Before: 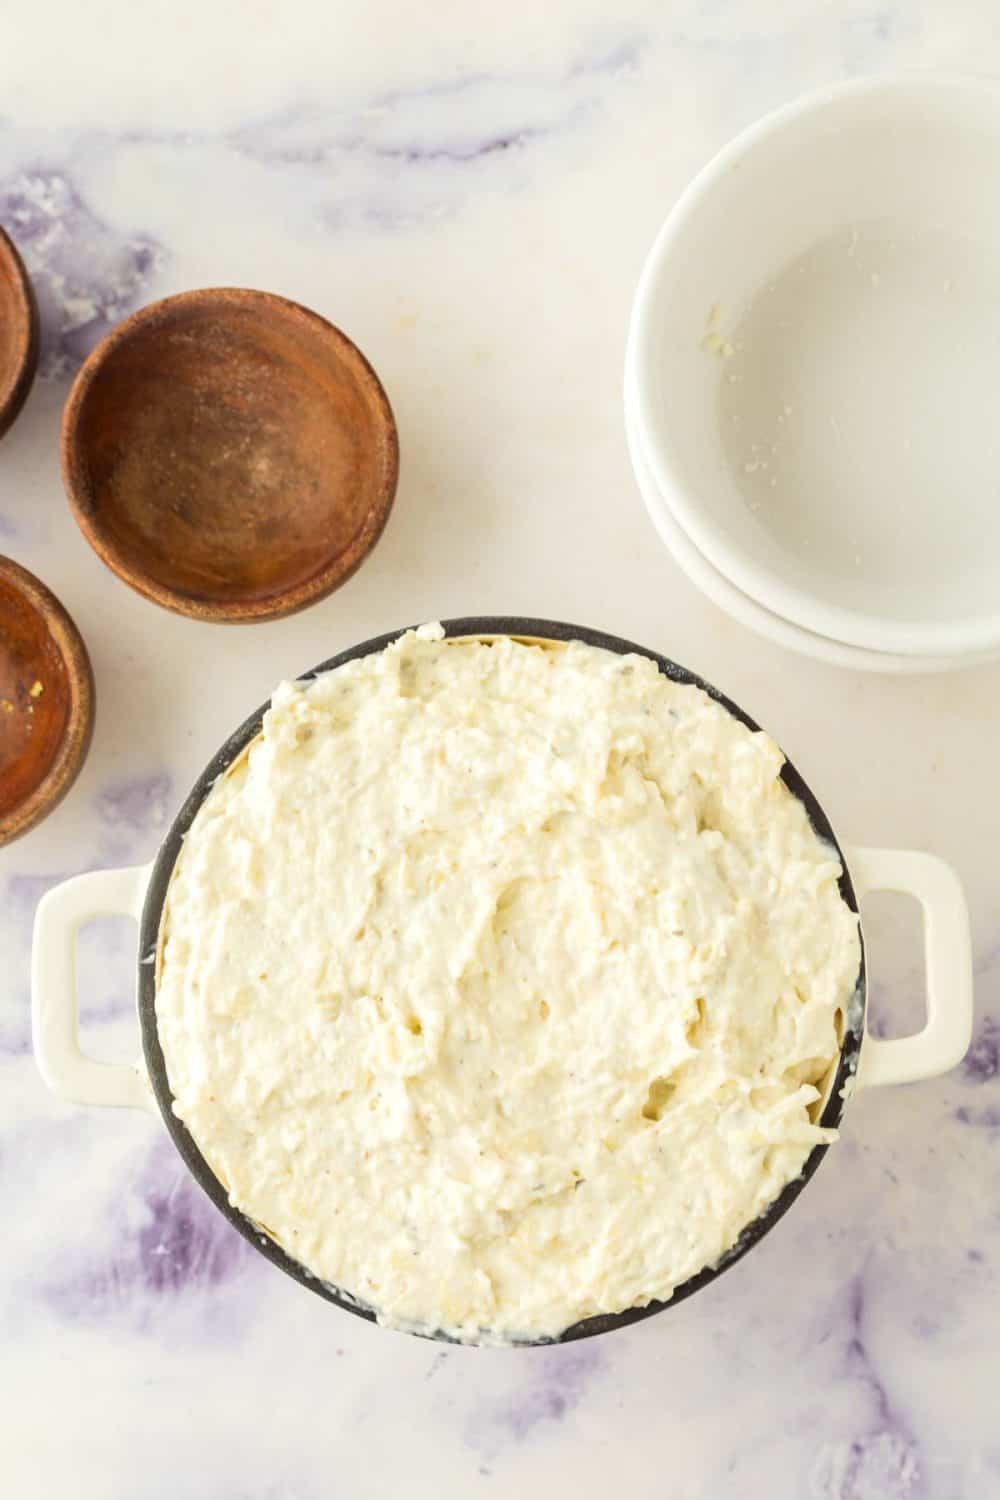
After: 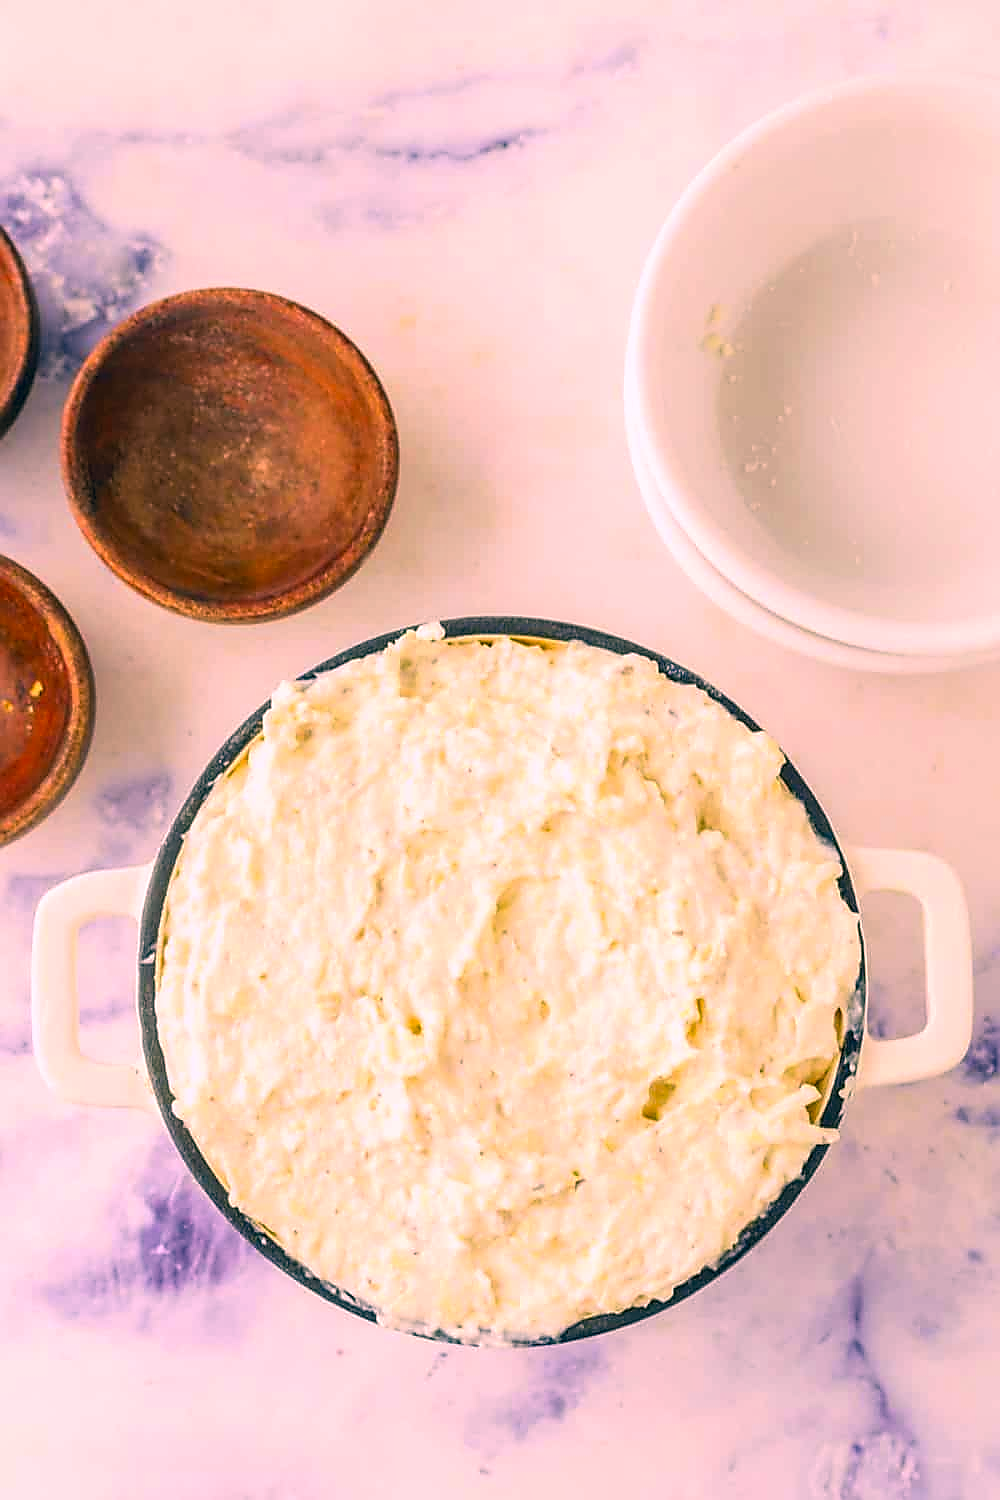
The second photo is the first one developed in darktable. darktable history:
local contrast: detail 130%
color correction: highlights a* 16.33, highlights b* 0.327, shadows a* -14.94, shadows b* -14.08, saturation 1.5
sharpen: radius 1.428, amount 1.246, threshold 0.788
